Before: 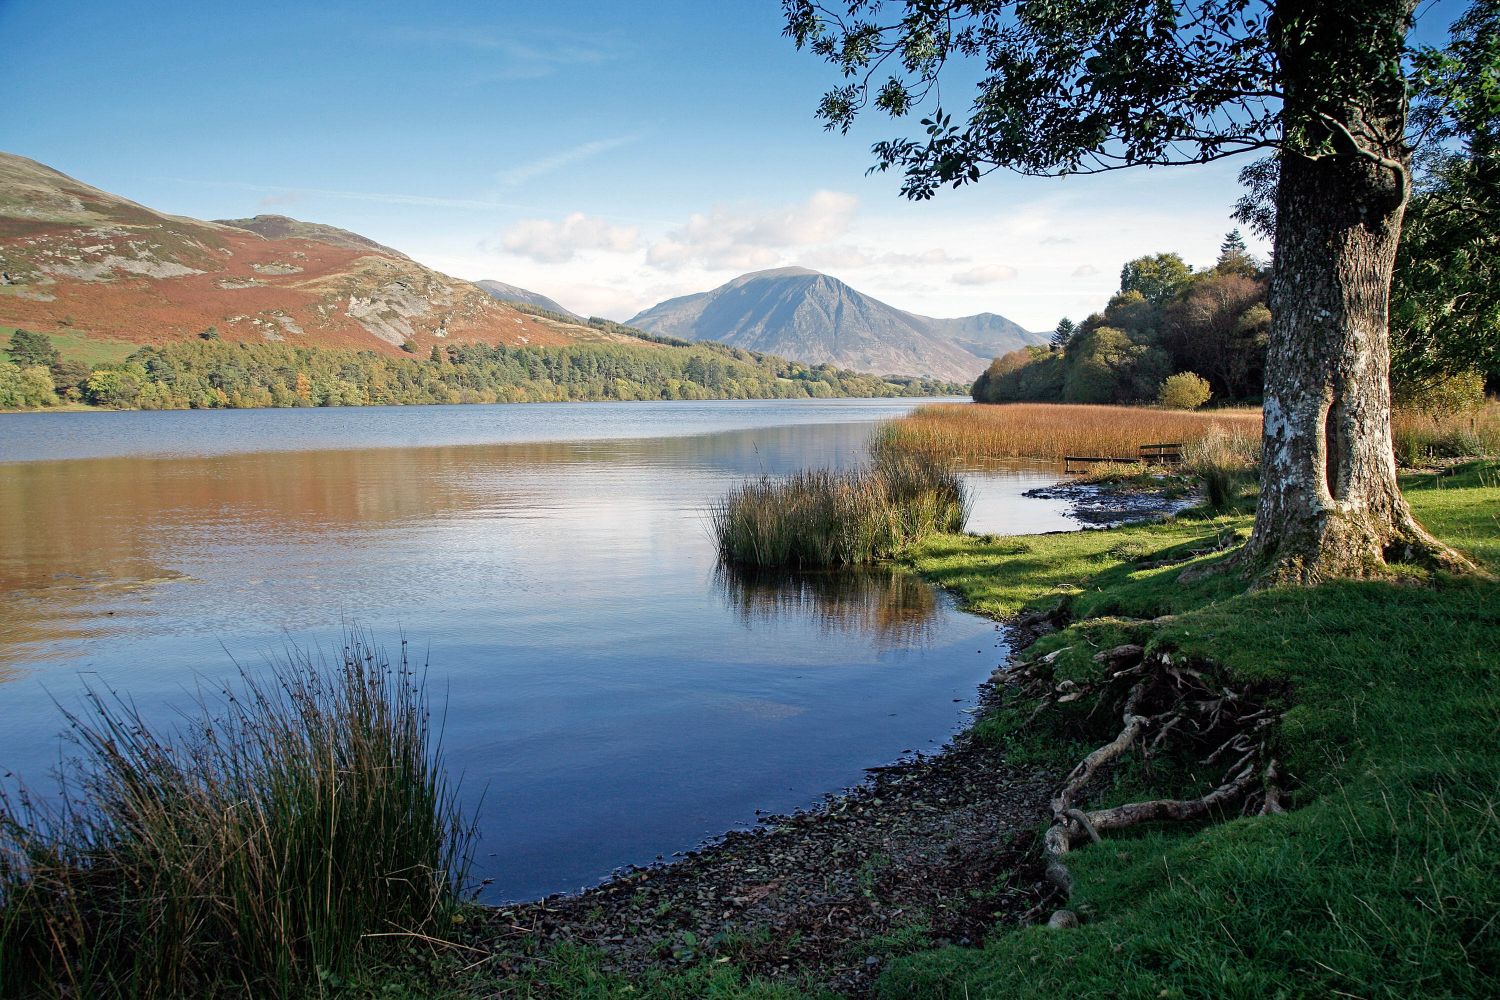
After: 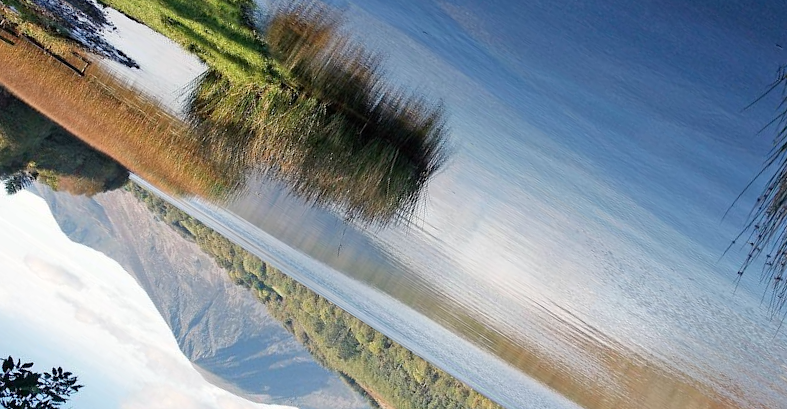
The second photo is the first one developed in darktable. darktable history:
crop and rotate: angle 147.67°, left 9.171%, top 15.654%, right 4.407%, bottom 16.901%
